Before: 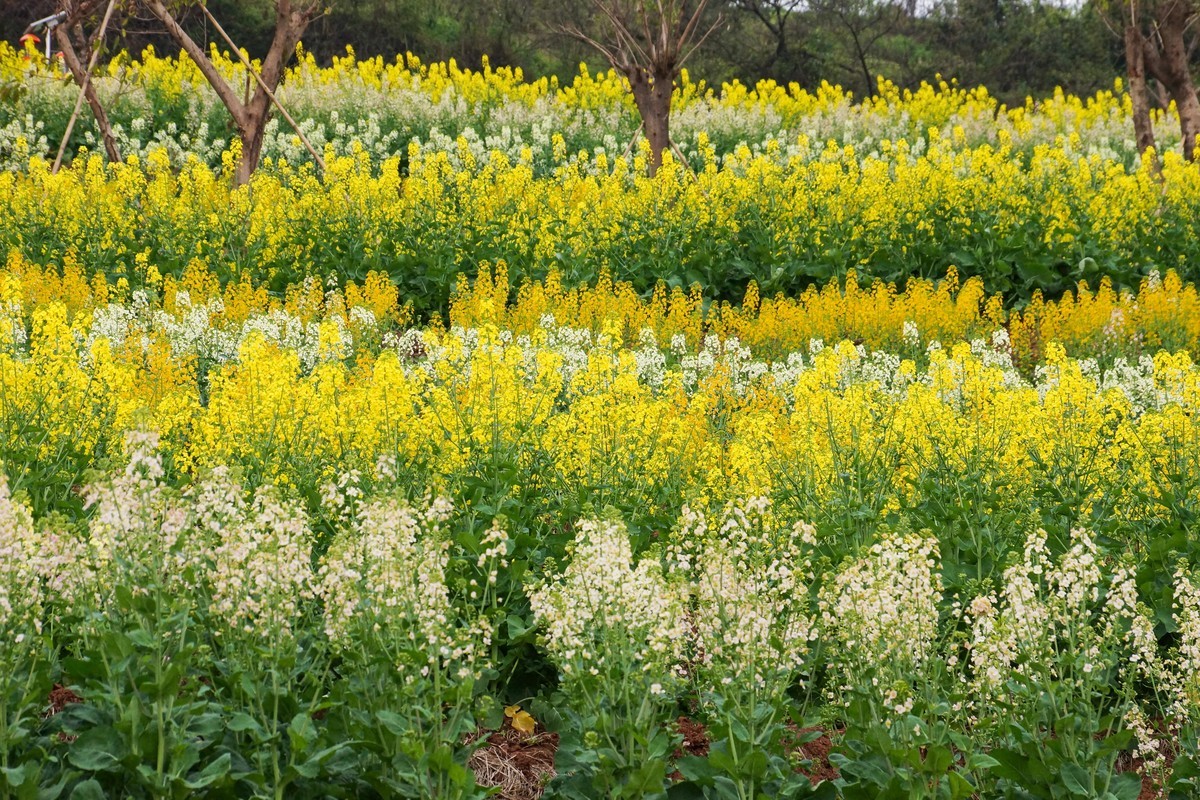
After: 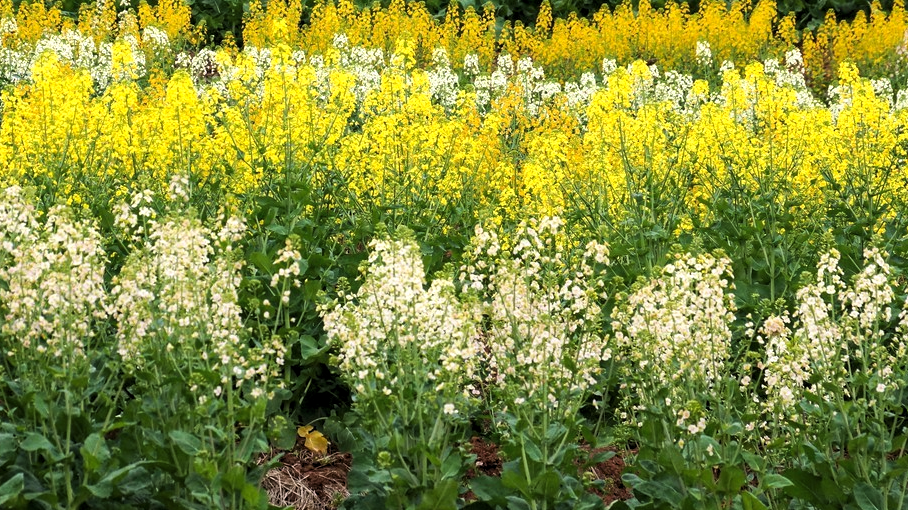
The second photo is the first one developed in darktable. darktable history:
crop and rotate: left 17.299%, top 35.115%, right 7.015%, bottom 1.024%
levels: levels [0.052, 0.496, 0.908]
tone equalizer: on, module defaults
